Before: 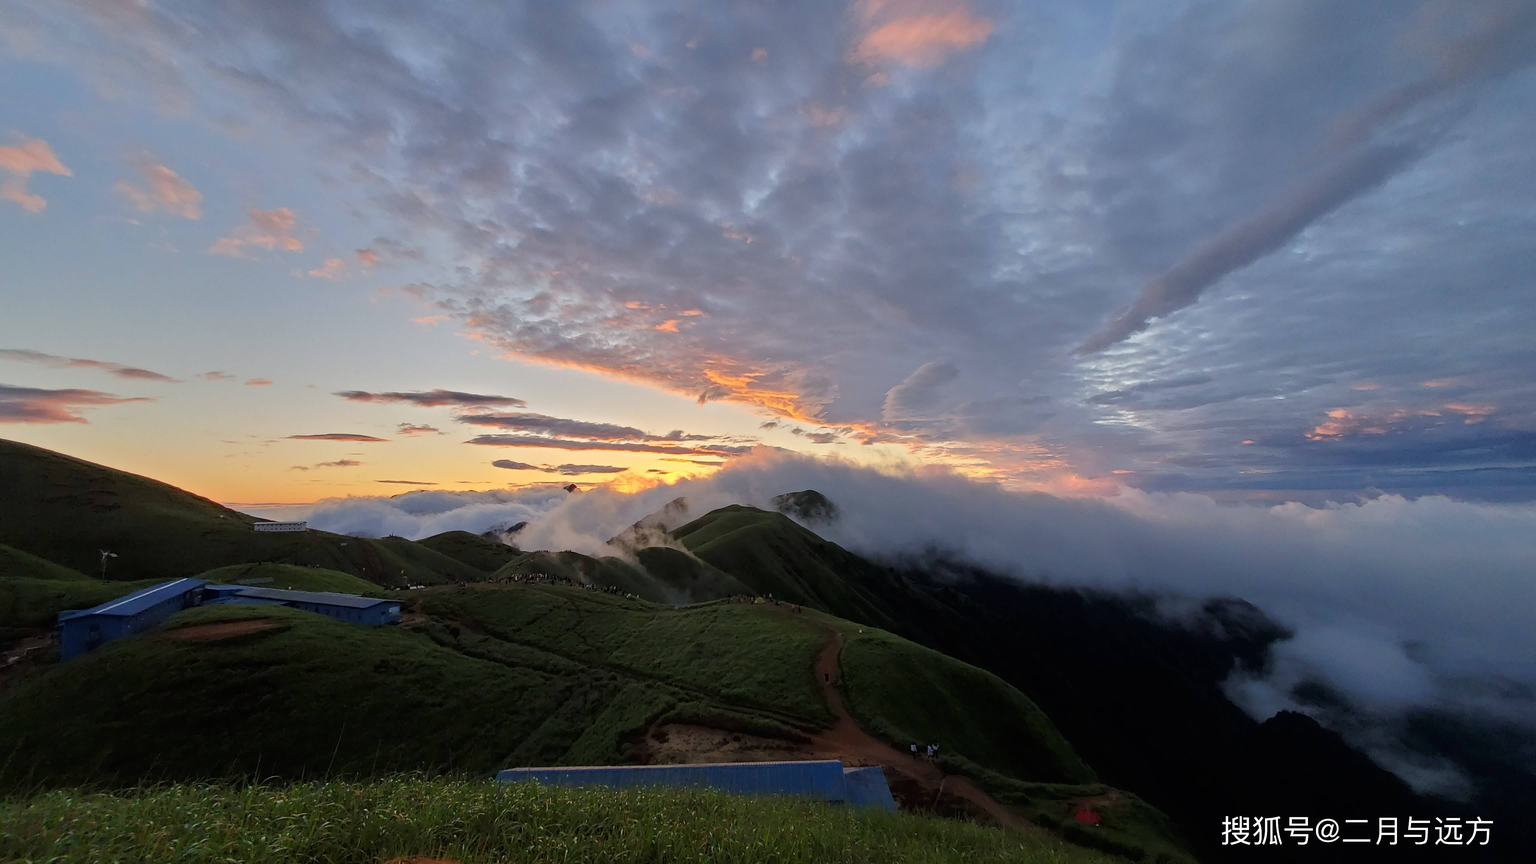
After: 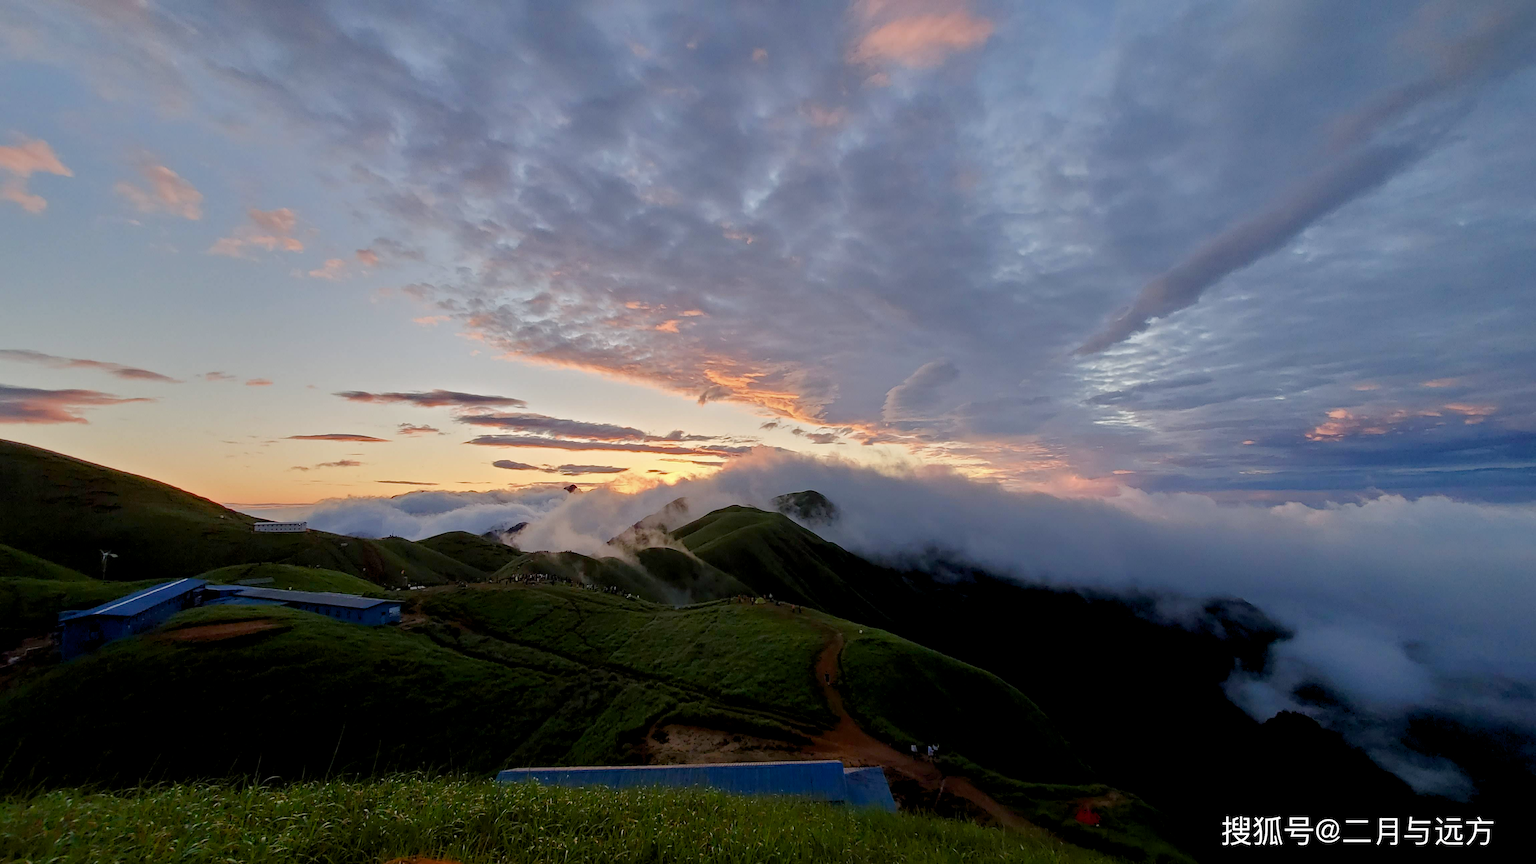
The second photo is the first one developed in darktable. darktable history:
tone equalizer: mask exposure compensation -0.506 EV
color balance rgb: global offset › luminance -0.491%, linear chroma grading › shadows -1.856%, linear chroma grading › highlights -14.487%, linear chroma grading › global chroma -9.698%, linear chroma grading › mid-tones -9.583%, perceptual saturation grading › global saturation 0.812%, perceptual saturation grading › highlights -17.55%, perceptual saturation grading › mid-tones 33.232%, perceptual saturation grading › shadows 50.527%, global vibrance 20%
